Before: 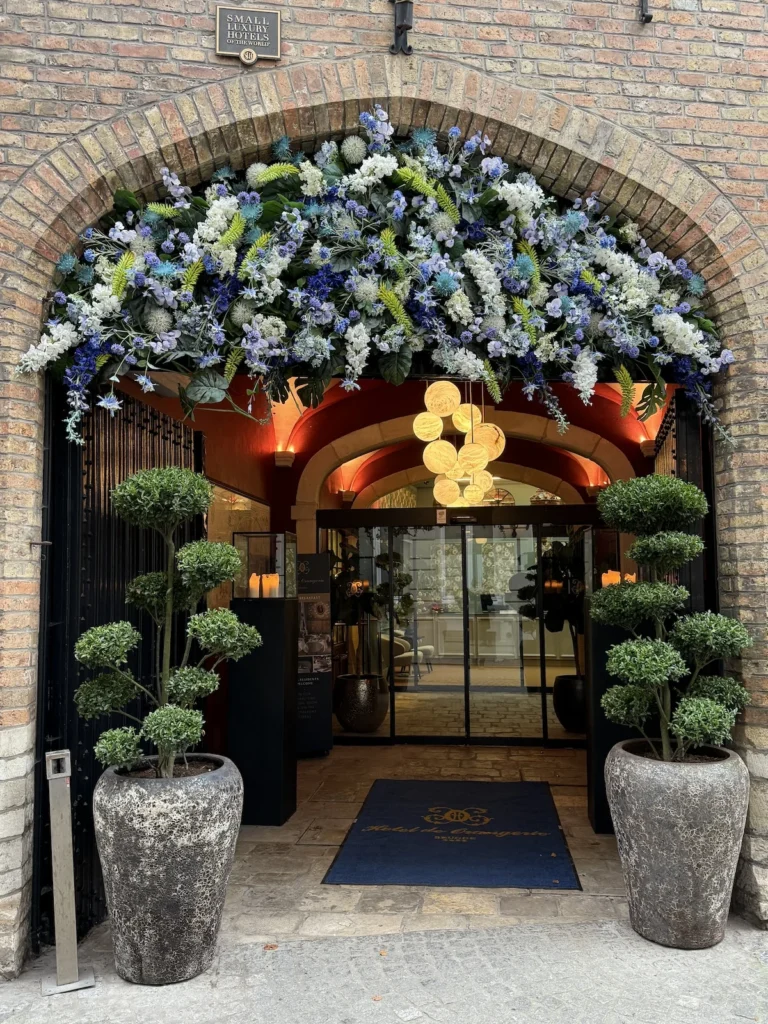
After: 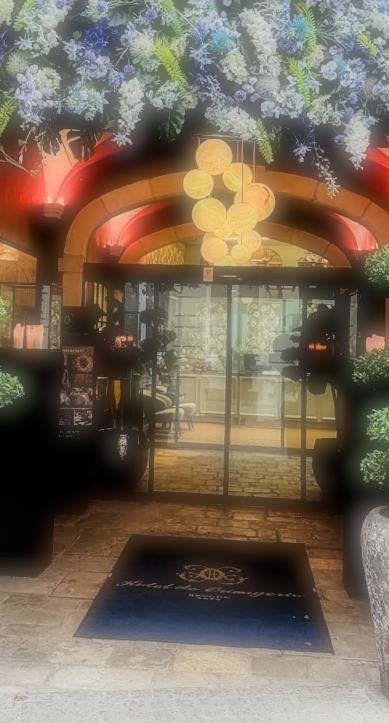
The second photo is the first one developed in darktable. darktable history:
color balance rgb: on, module defaults
tone equalizer: -7 EV 0.15 EV, -6 EV 0.6 EV, -5 EV 1.15 EV, -4 EV 1.33 EV, -3 EV 1.15 EV, -2 EV 0.6 EV, -1 EV 0.15 EV, mask exposure compensation -0.5 EV
soften: on, module defaults
local contrast: on, module defaults
crop: left 31.379%, top 24.658%, right 20.326%, bottom 6.628%
filmic rgb: black relative exposure -5 EV, hardness 2.88, contrast 1.4, highlights saturation mix -30%
rotate and perspective: rotation 2.27°, automatic cropping off
sharpen: radius 1
